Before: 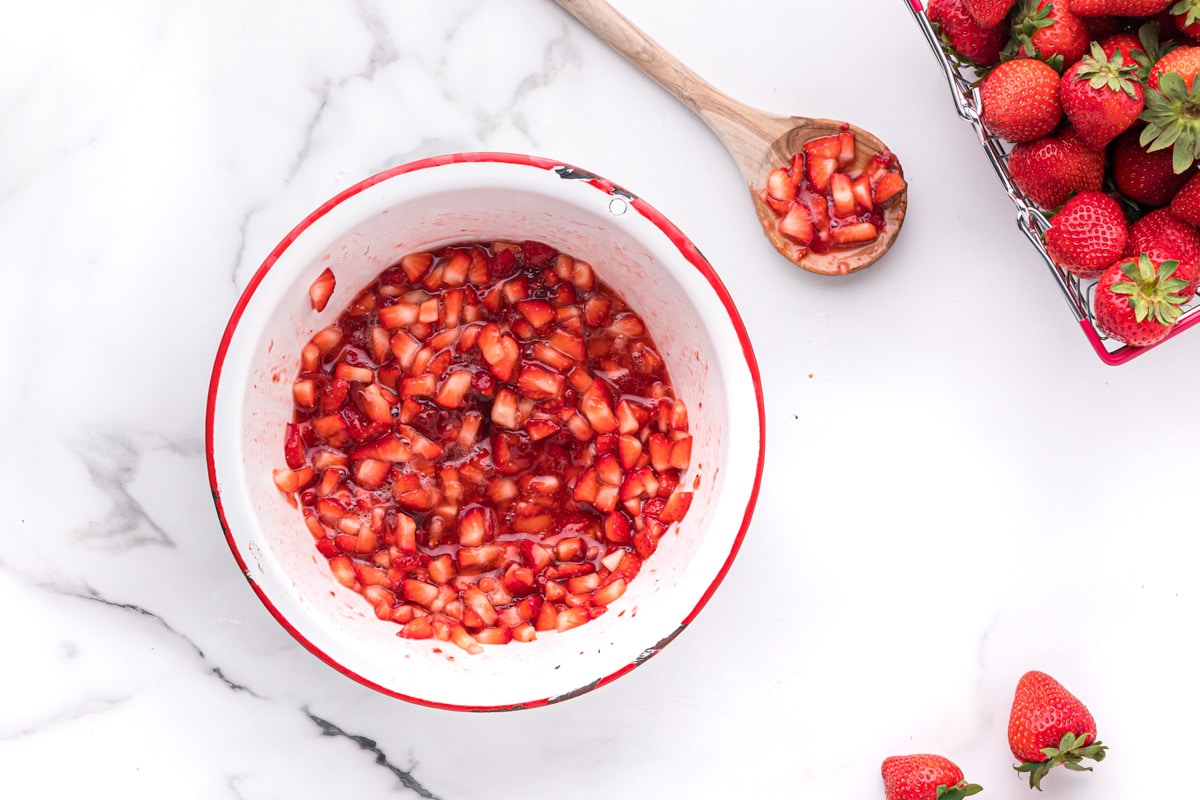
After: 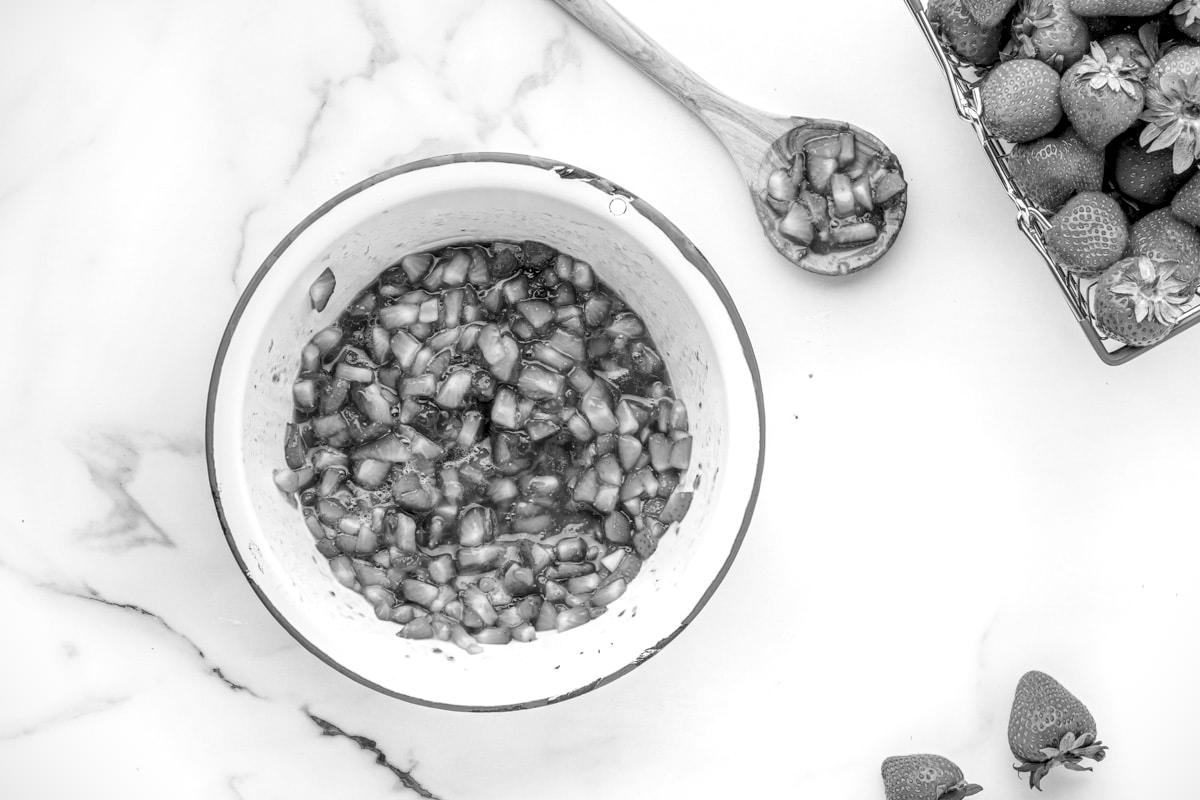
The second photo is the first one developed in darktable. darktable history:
monochrome: a -35.87, b 49.73, size 1.7
local contrast: highlights 0%, shadows 0%, detail 182%
vignetting: fall-off start 100%, fall-off radius 71%, brightness -0.434, saturation -0.2, width/height ratio 1.178, dithering 8-bit output, unbound false
contrast brightness saturation: contrast 0.1, brightness 0.3, saturation 0.14
